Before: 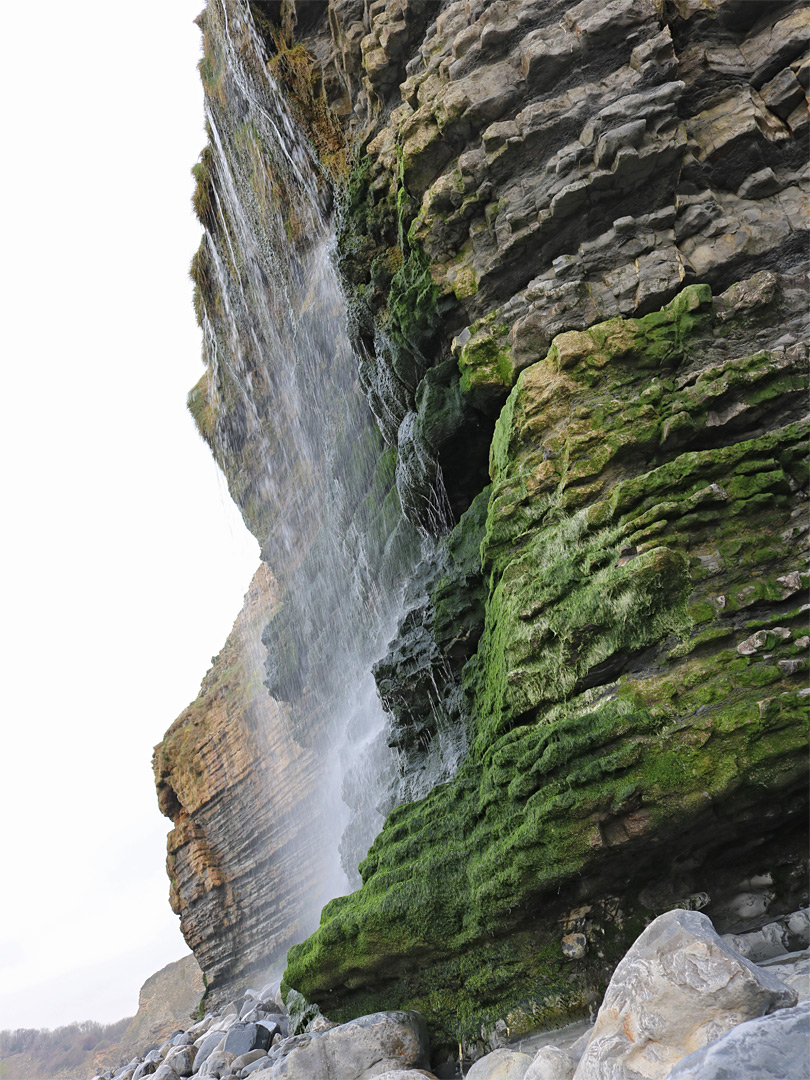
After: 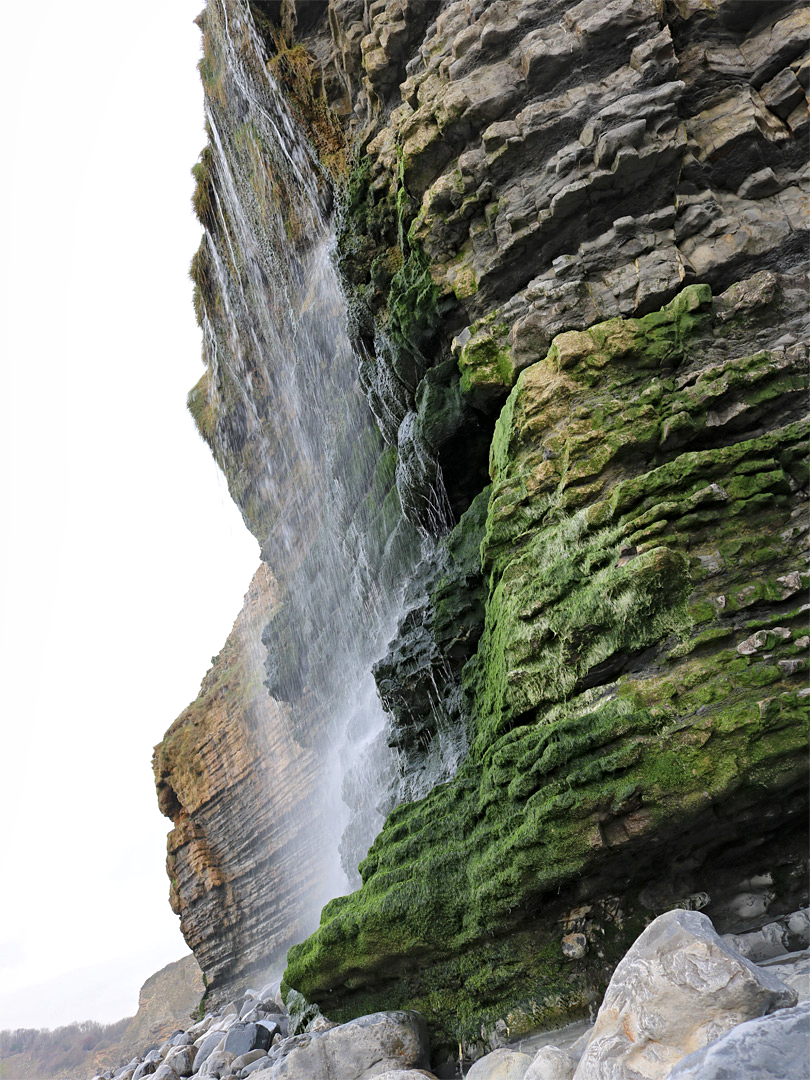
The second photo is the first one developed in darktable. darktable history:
local contrast: mode bilateral grid, contrast 20, coarseness 100, detail 150%, midtone range 0.2
